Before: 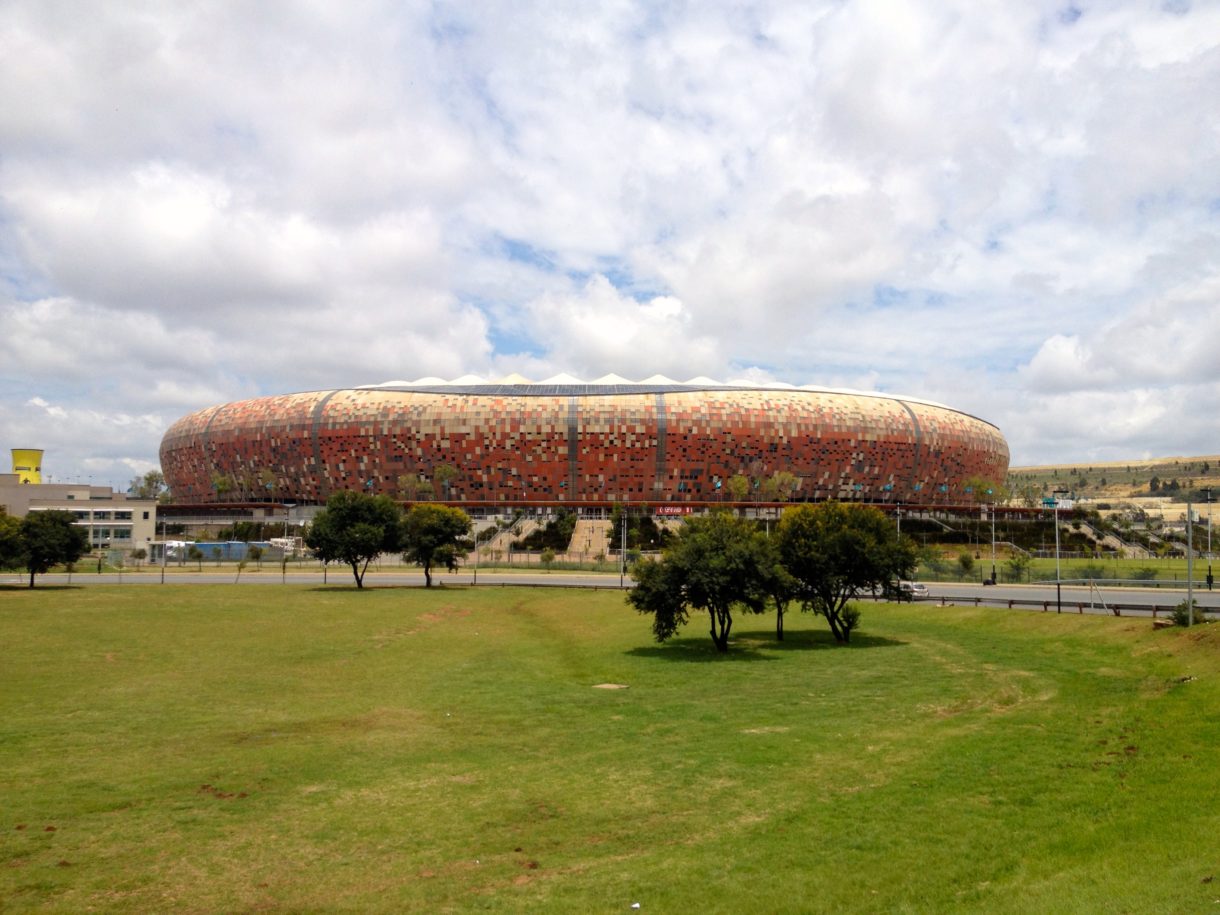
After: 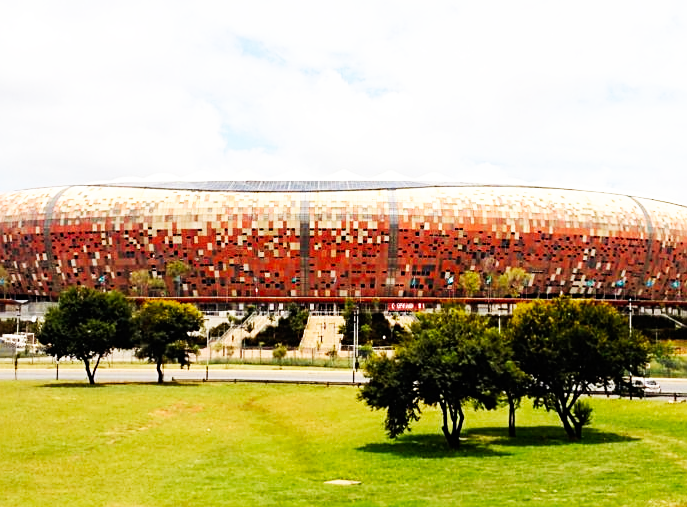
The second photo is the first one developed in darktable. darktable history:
crop and rotate: left 22.031%, top 22.377%, right 21.642%, bottom 22.157%
base curve: curves: ch0 [(0, 0) (0.007, 0.004) (0.027, 0.03) (0.046, 0.07) (0.207, 0.54) (0.442, 0.872) (0.673, 0.972) (1, 1)], preserve colors none
sharpen: on, module defaults
